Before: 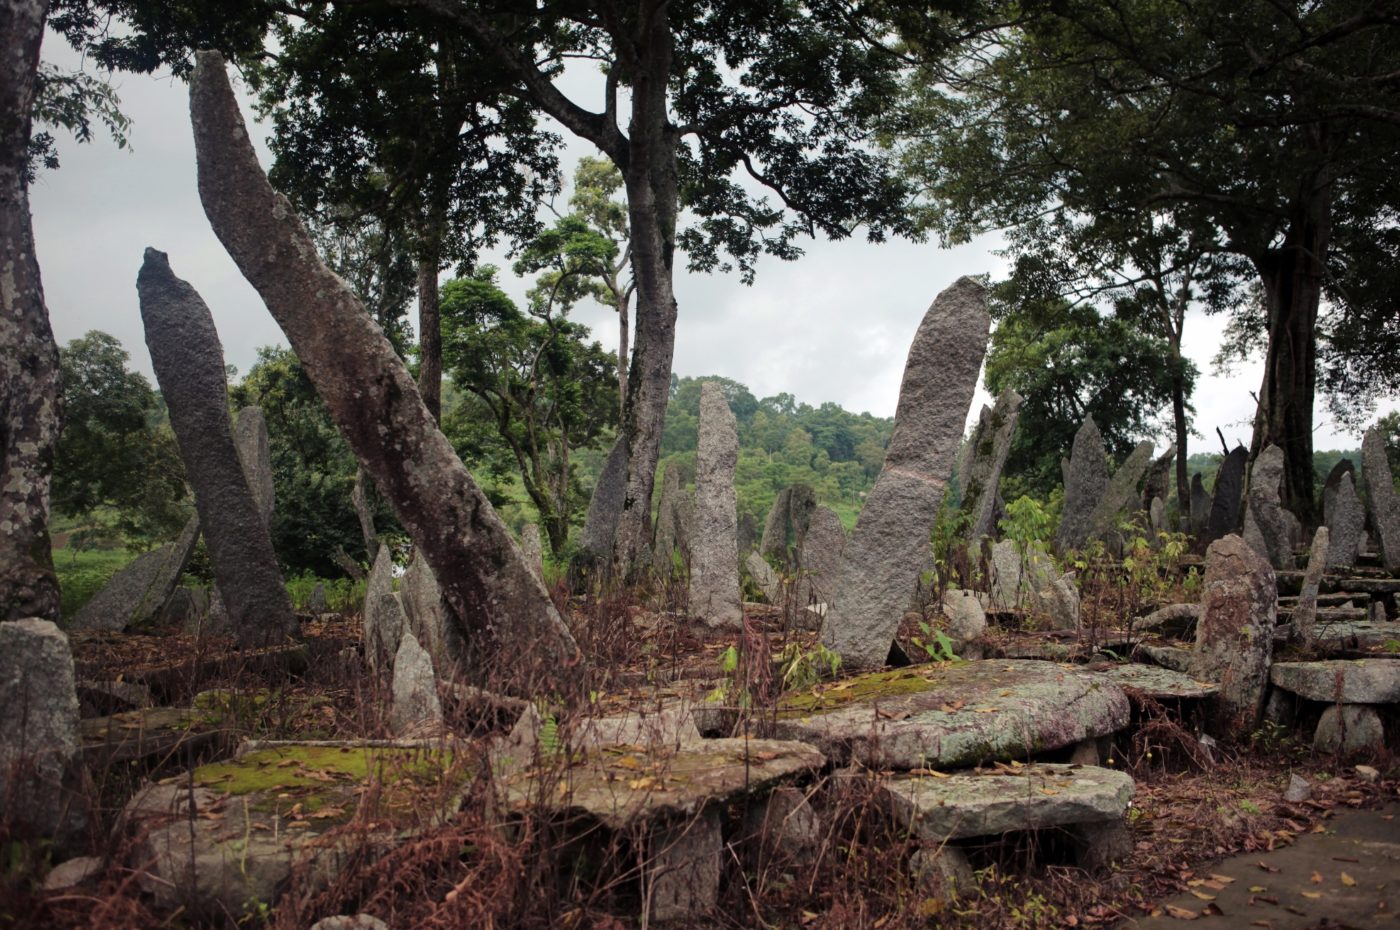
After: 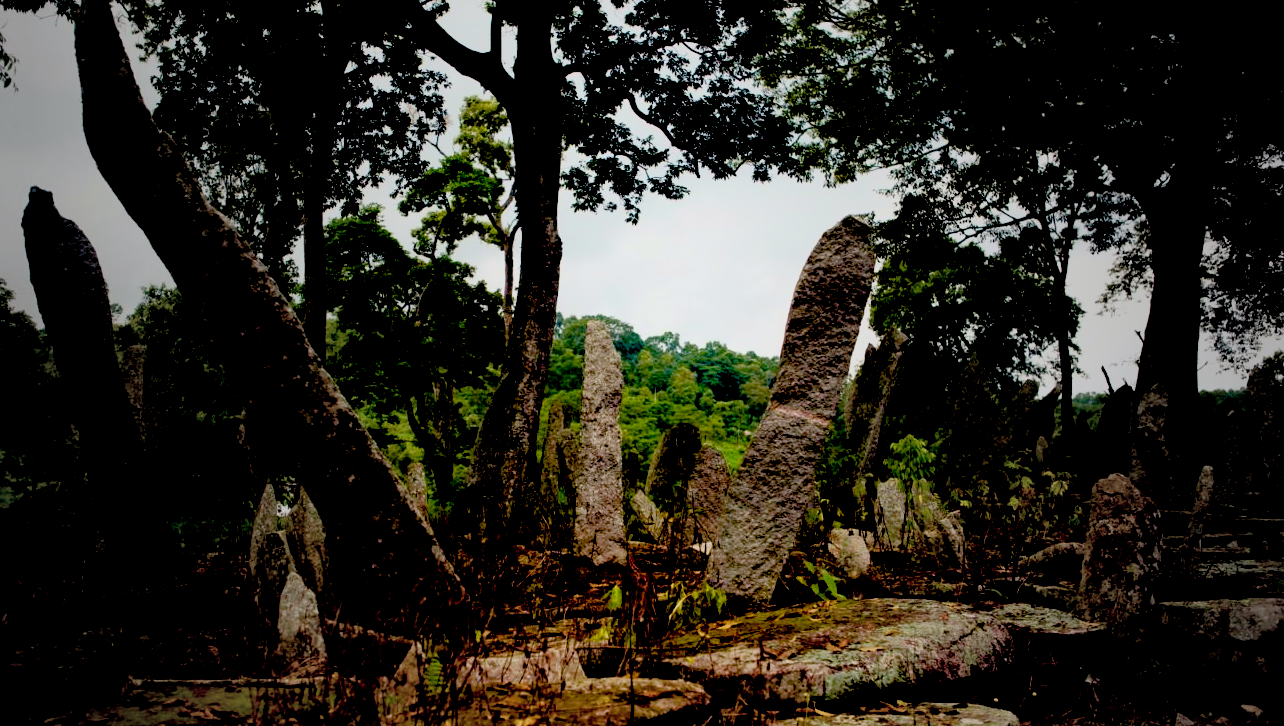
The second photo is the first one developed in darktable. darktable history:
base curve: curves: ch0 [(0, 0) (0.088, 0.125) (0.176, 0.251) (0.354, 0.501) (0.613, 0.749) (1, 0.877)]
crop: left 8.28%, top 6.597%, bottom 15.328%
exposure: black level correction 0.099, exposure -0.083 EV, compensate highlight preservation false
color balance rgb: shadows lift › chroma 2.031%, shadows lift › hue 219.93°, power › luminance -3.888%, power › chroma 0.543%, power › hue 41.23°, perceptual saturation grading › global saturation 20%, perceptual saturation grading › highlights -24.942%, perceptual saturation grading › shadows 49.309%, global vibrance 20%
vignetting: fall-off start 17.39%, fall-off radius 137.67%, width/height ratio 0.617, shape 0.6, unbound false
